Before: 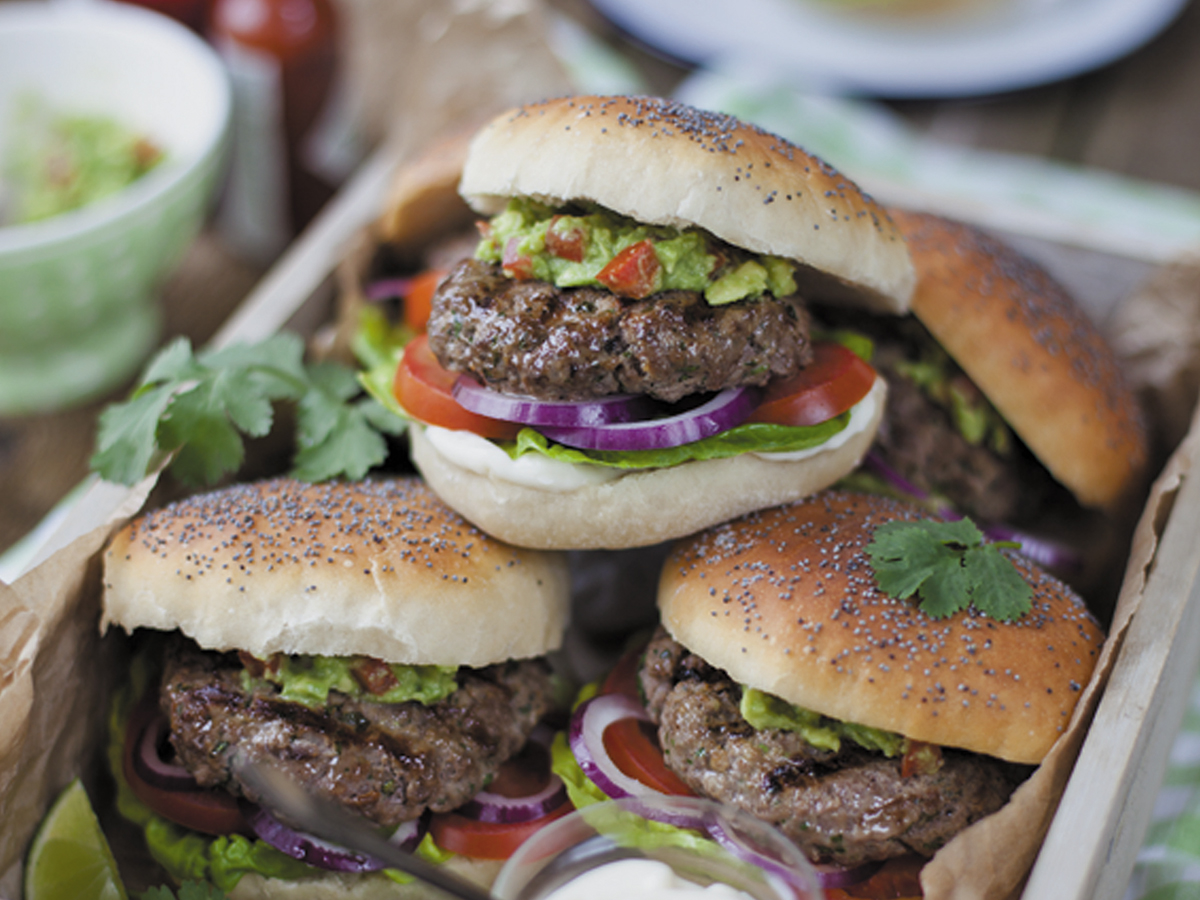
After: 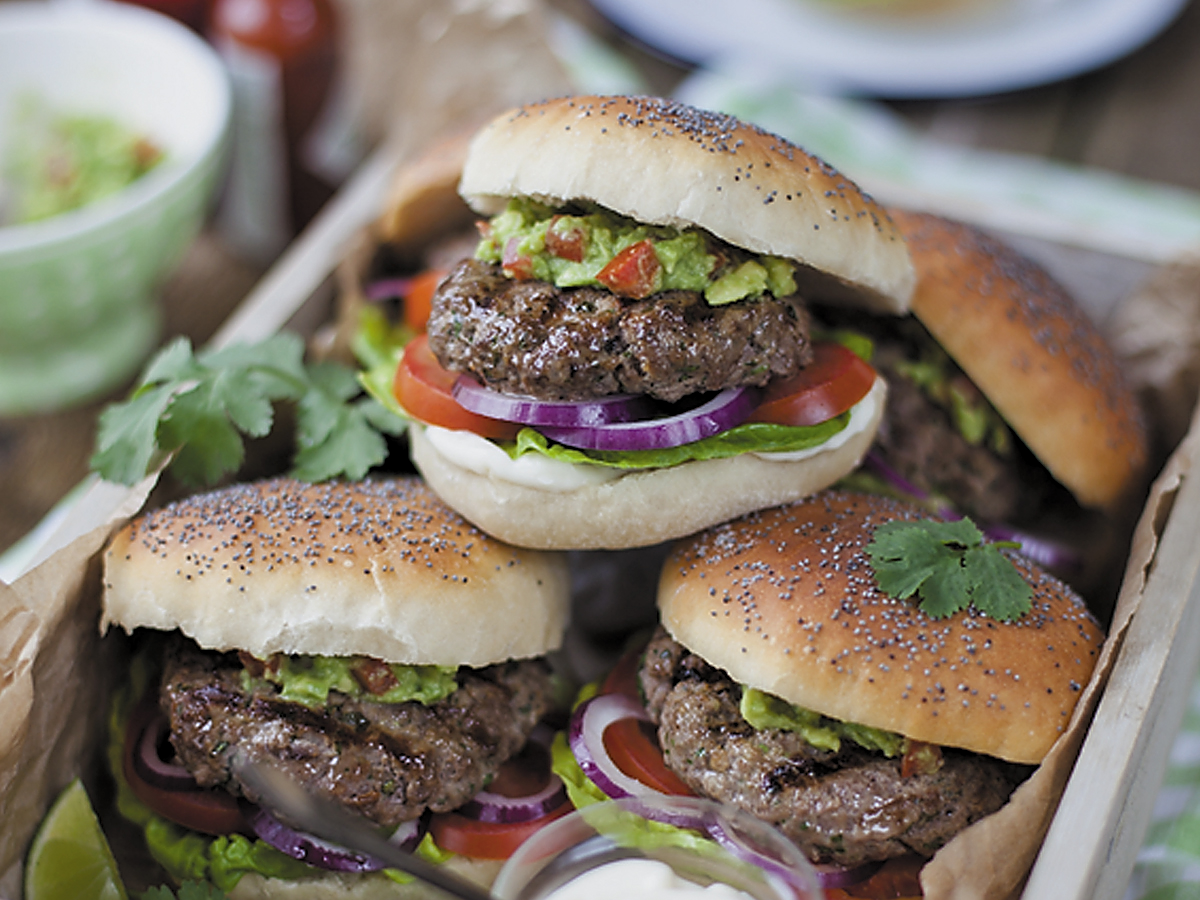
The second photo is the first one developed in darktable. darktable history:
levels: levels [0.016, 0.5, 0.996]
sharpen: radius 1.4, amount 1.25, threshold 0.7
exposure: compensate highlight preservation false
